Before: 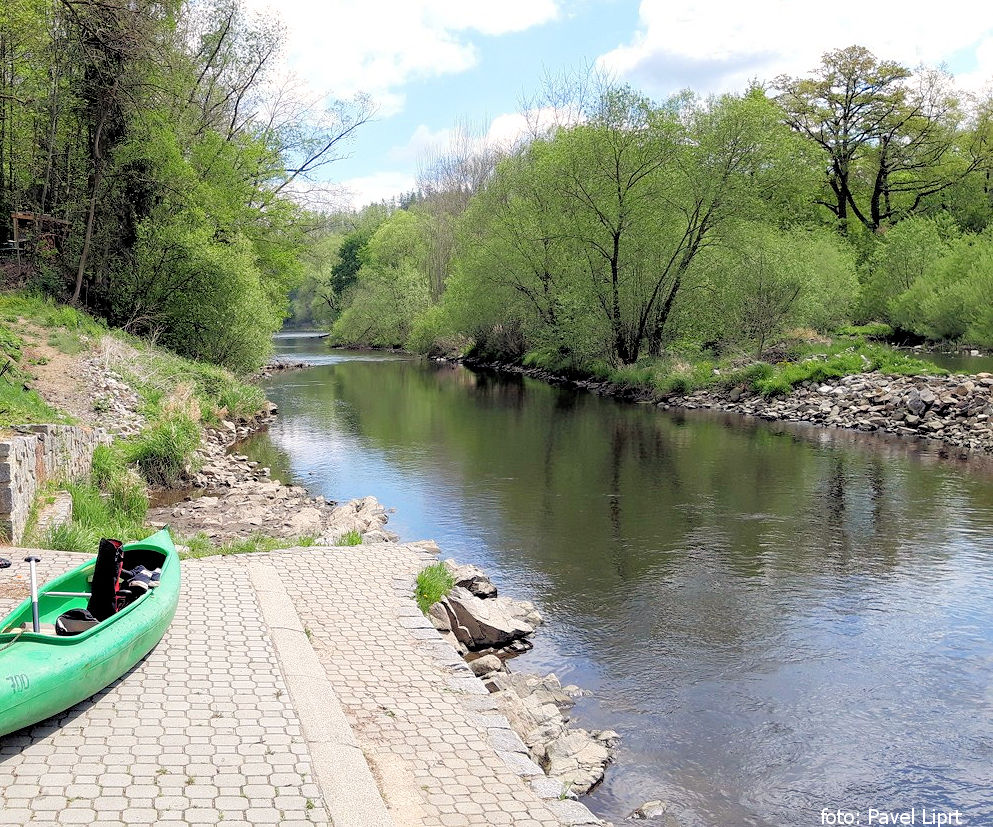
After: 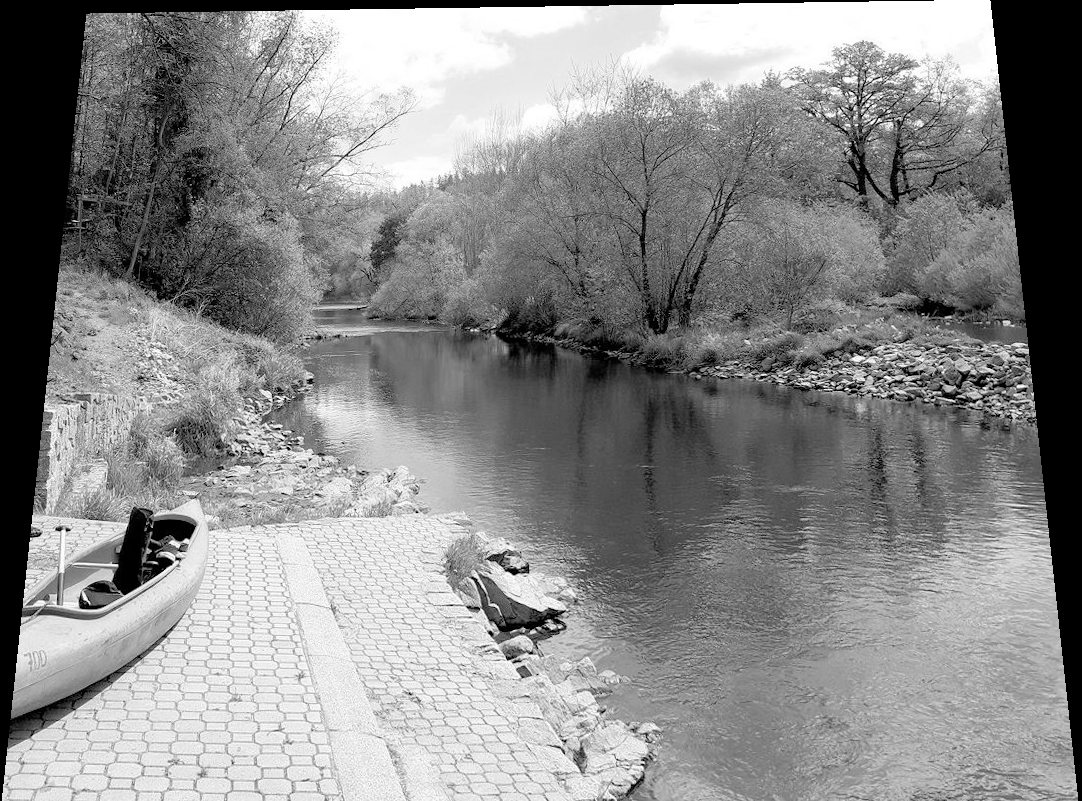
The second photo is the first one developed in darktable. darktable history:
monochrome: on, module defaults
rotate and perspective: rotation 0.128°, lens shift (vertical) -0.181, lens shift (horizontal) -0.044, shear 0.001, automatic cropping off
crop and rotate: top 0%, bottom 5.097%
